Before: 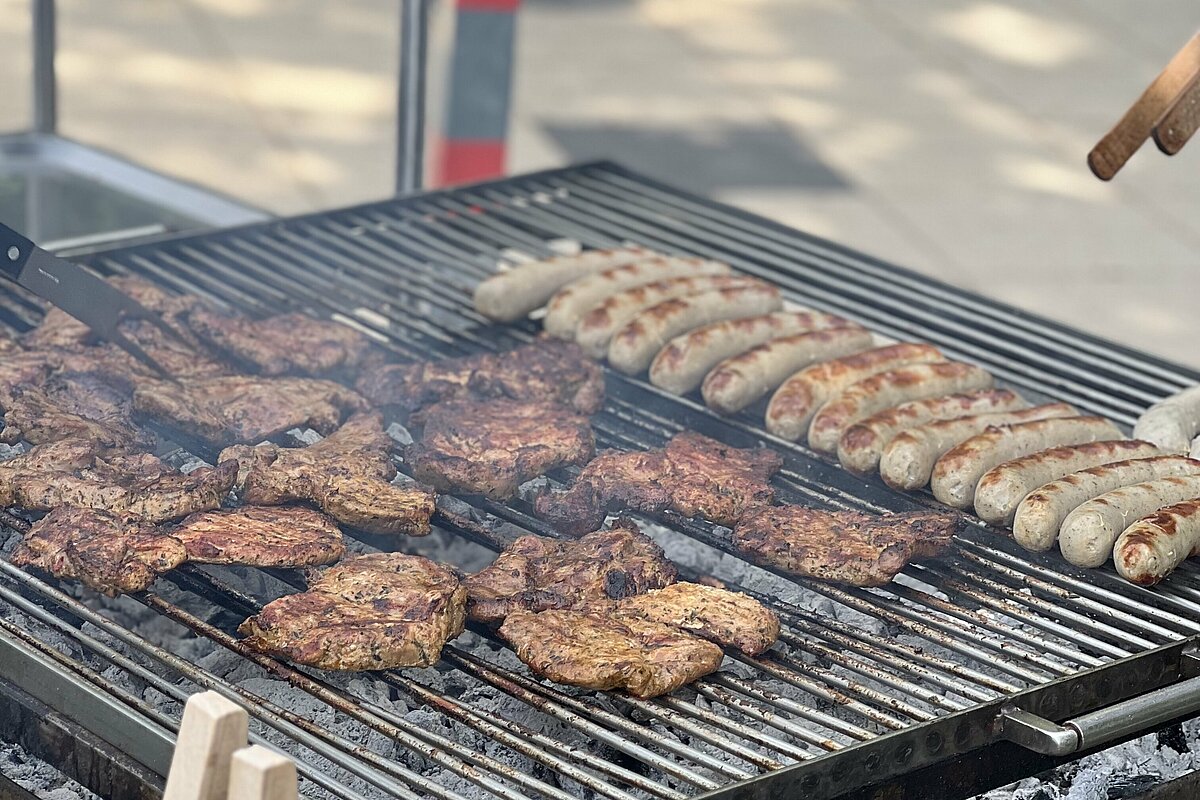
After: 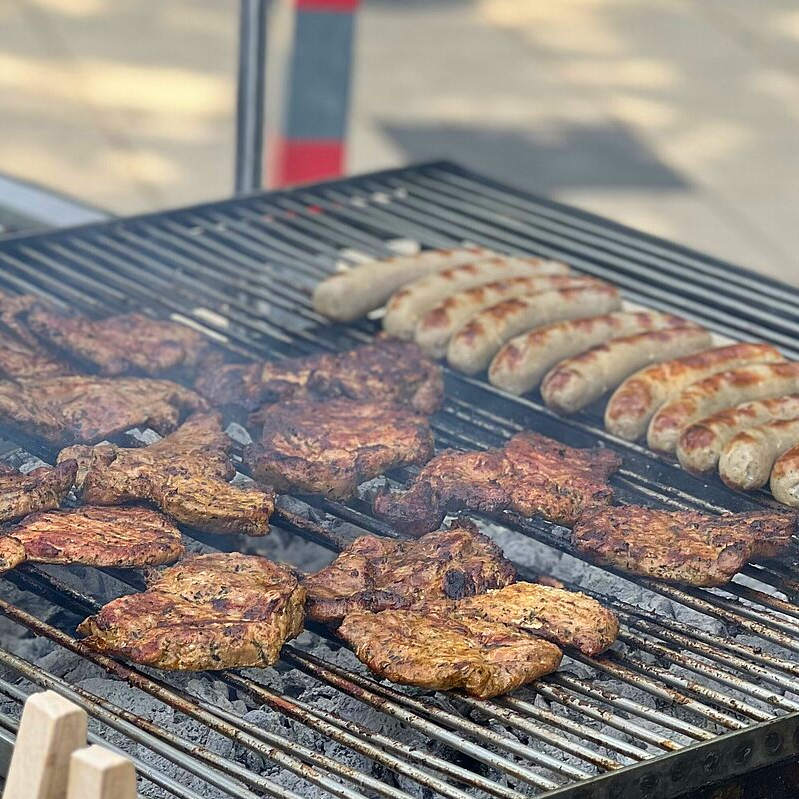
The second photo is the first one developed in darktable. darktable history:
crop and rotate: left 13.462%, right 19.886%
contrast brightness saturation: brightness -0.017, saturation 0.348
